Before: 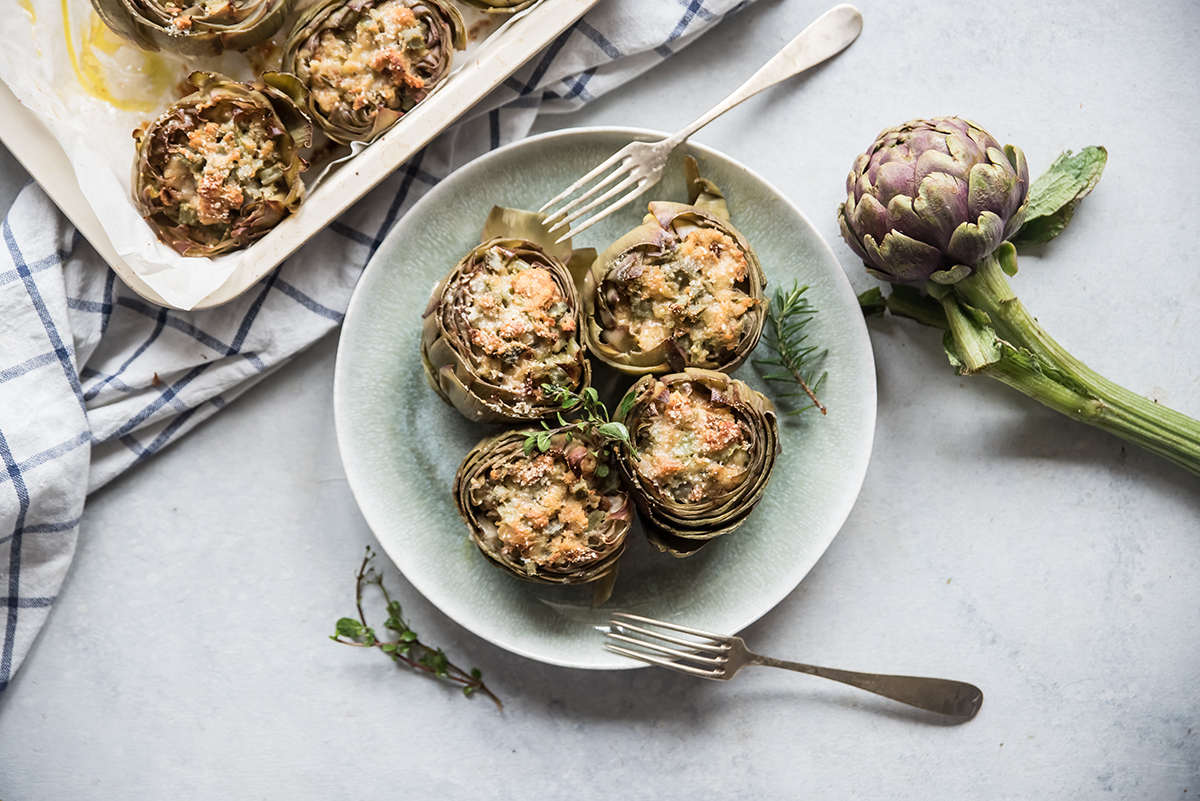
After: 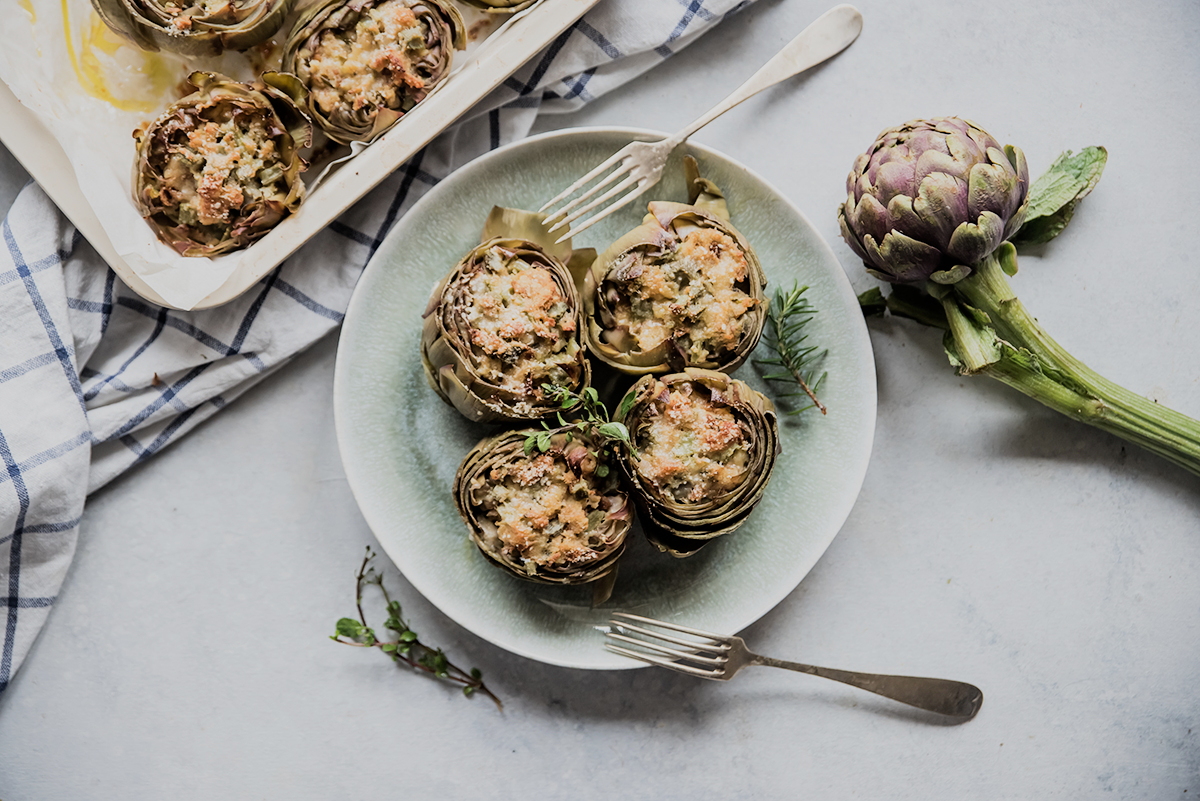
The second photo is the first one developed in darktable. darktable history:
filmic rgb: black relative exposure -7.65 EV, white relative exposure 4.56 EV, threshold 5.94 EV, hardness 3.61, contrast 1.059, enable highlight reconstruction true
